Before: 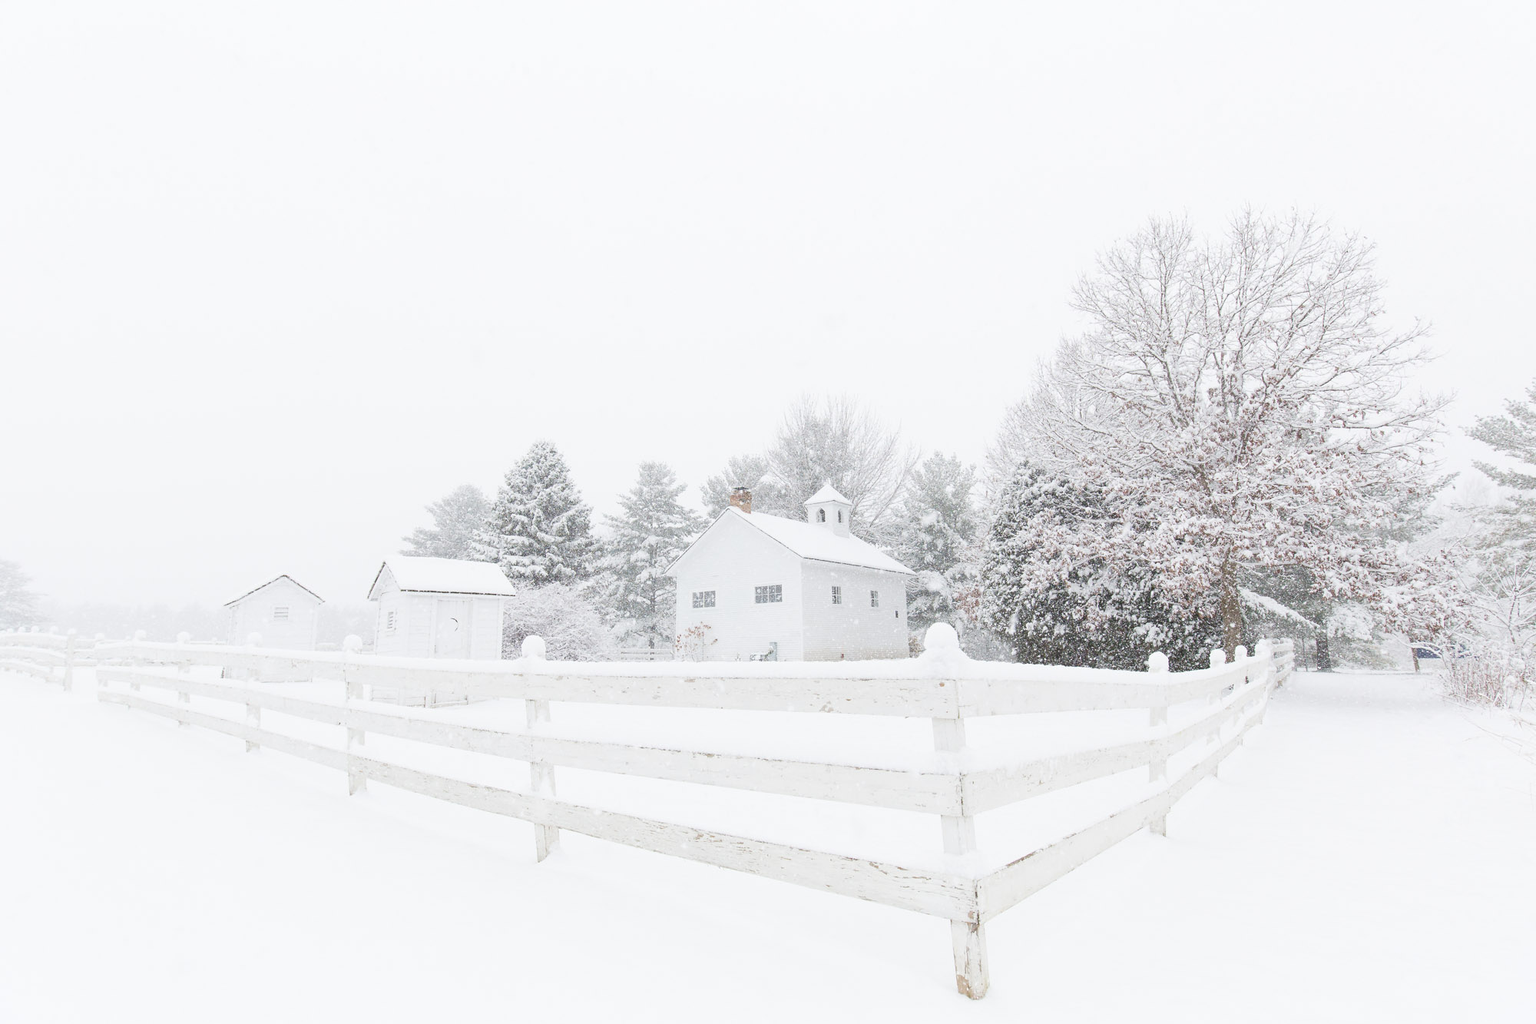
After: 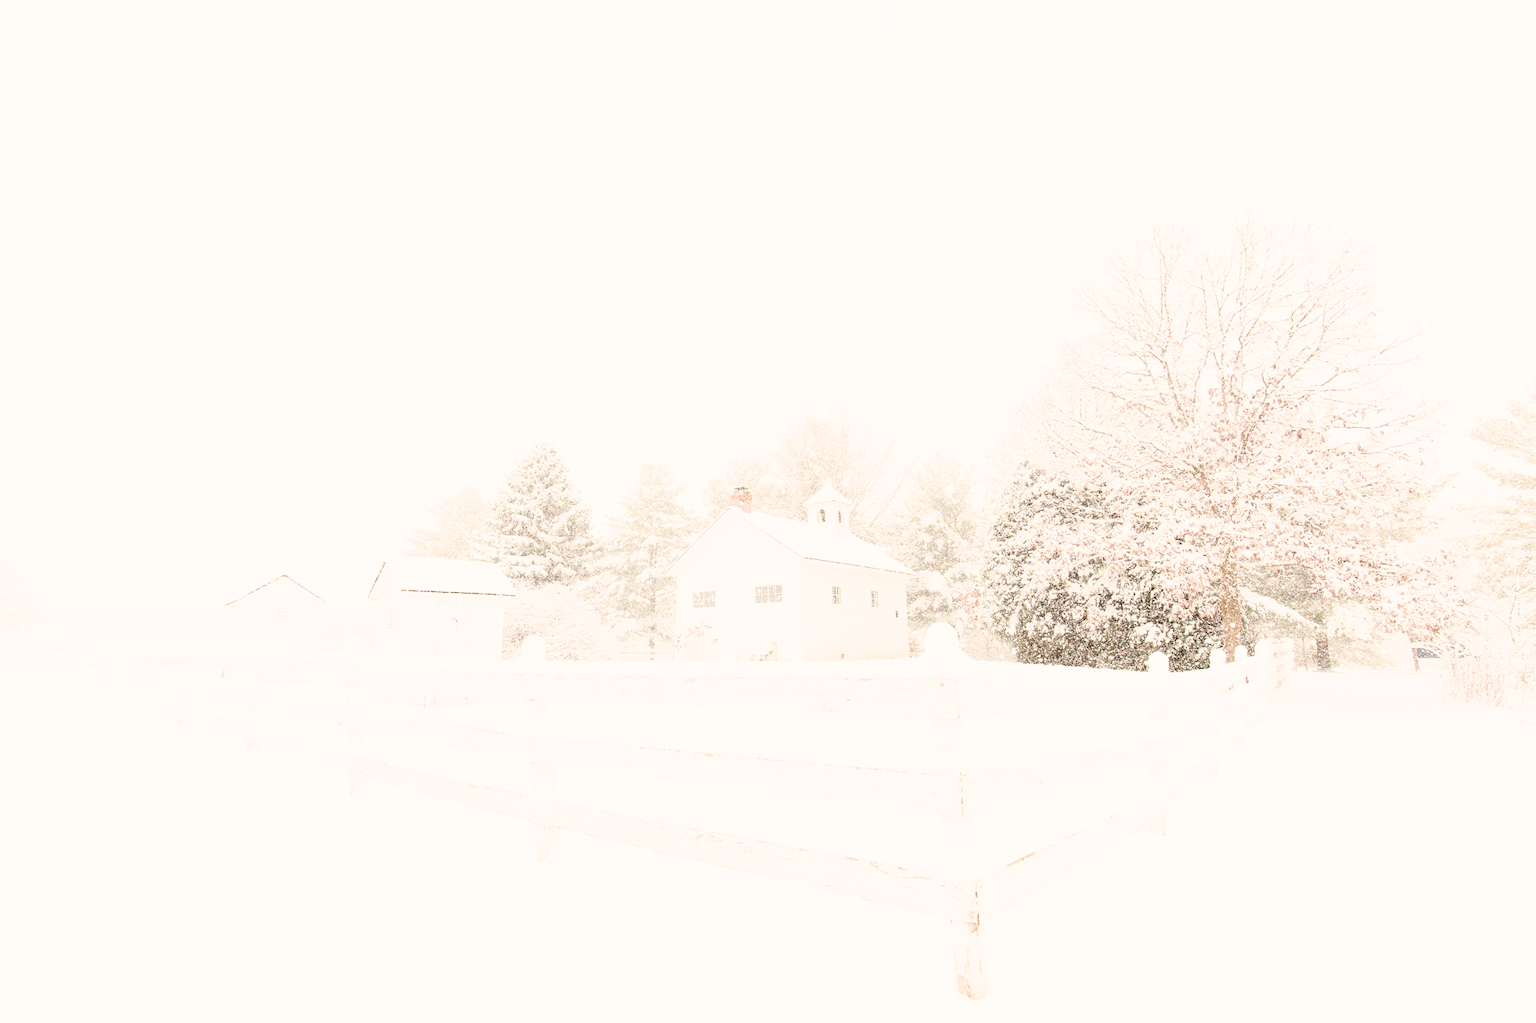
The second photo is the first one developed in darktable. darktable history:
exposure: black level correction 0, exposure 1.379 EV, compensate exposure bias true, compensate highlight preservation false
white balance: red 1.138, green 0.996, blue 0.812
color balance: lift [1, 1.015, 1.004, 0.985], gamma [1, 0.958, 0.971, 1.042], gain [1, 0.956, 0.977, 1.044]
filmic rgb: black relative exposure -5 EV, hardness 2.88, contrast 1.4, highlights saturation mix -30%
